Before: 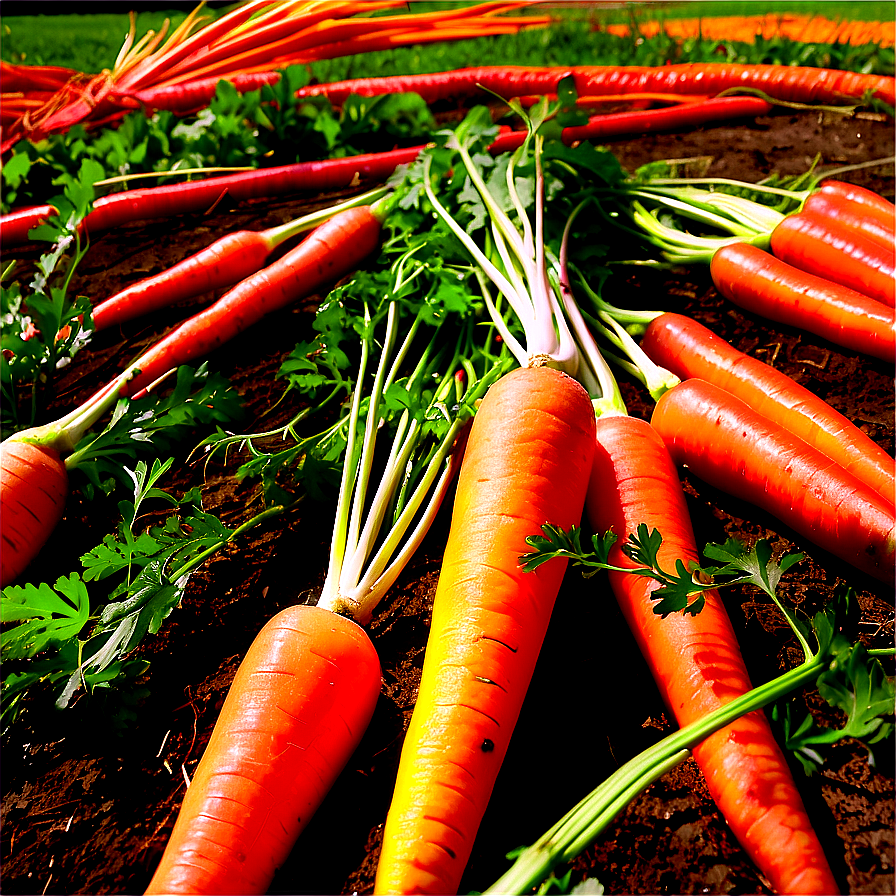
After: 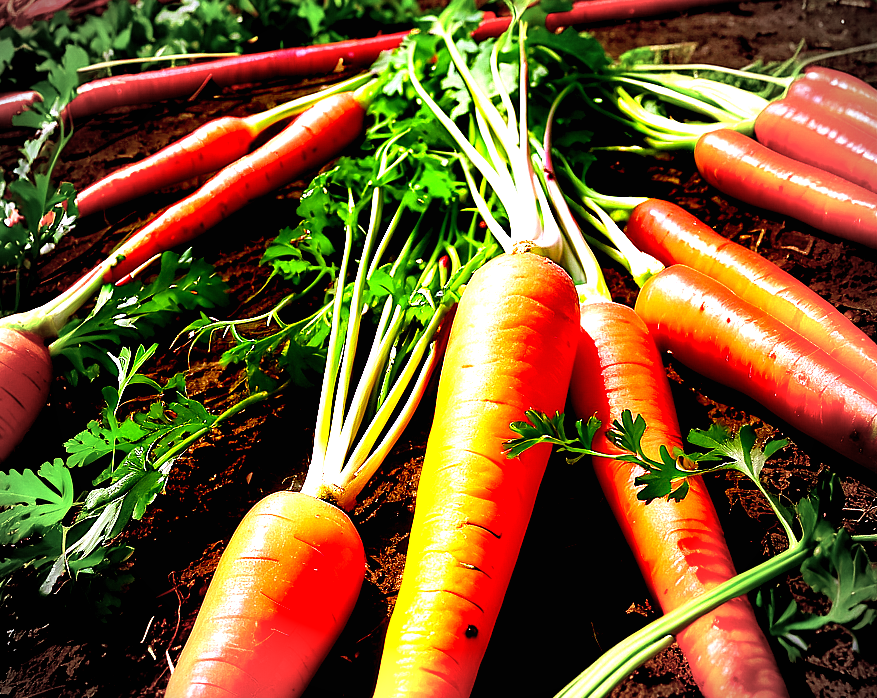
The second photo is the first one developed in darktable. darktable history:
rotate and perspective: automatic cropping off
vignetting: fall-off start 75%, brightness -0.692, width/height ratio 1.084
exposure: black level correction 0, exposure 1.2 EV, compensate exposure bias true, compensate highlight preservation false
crop and rotate: left 1.814%, top 12.818%, right 0.25%, bottom 9.225%
white balance: red 0.925, blue 1.046
